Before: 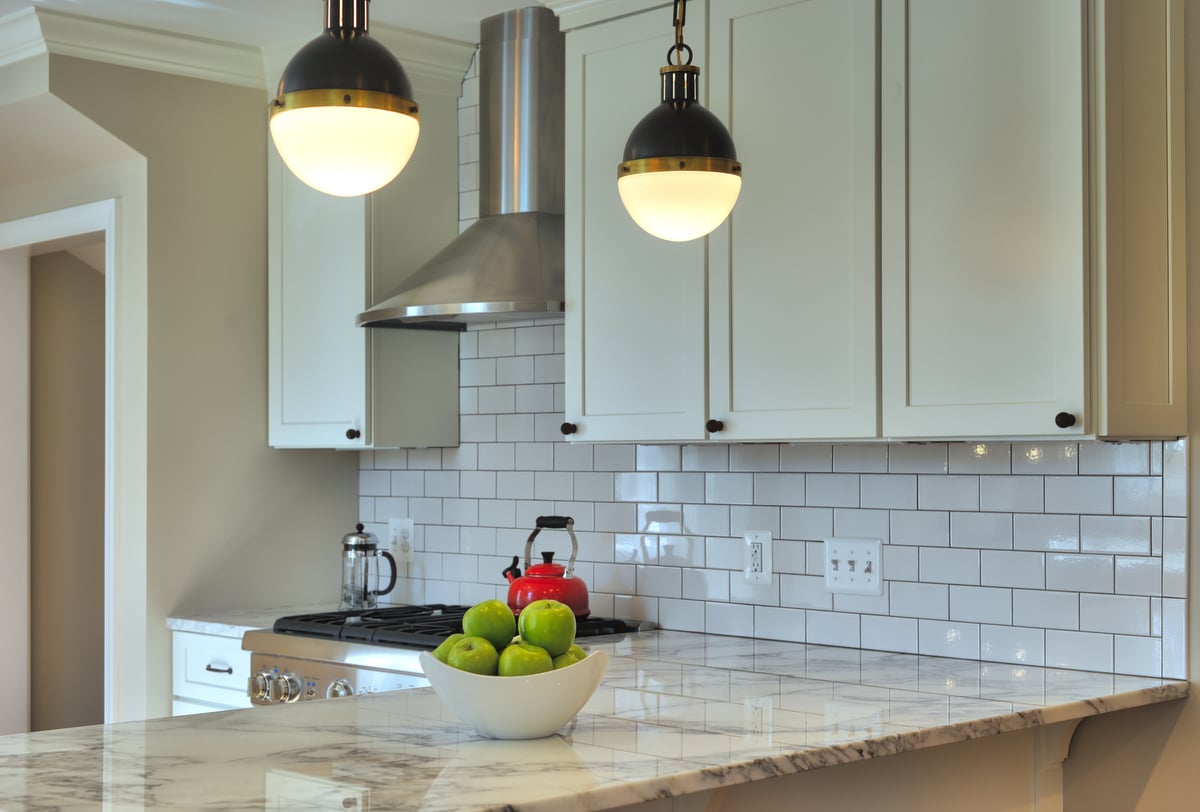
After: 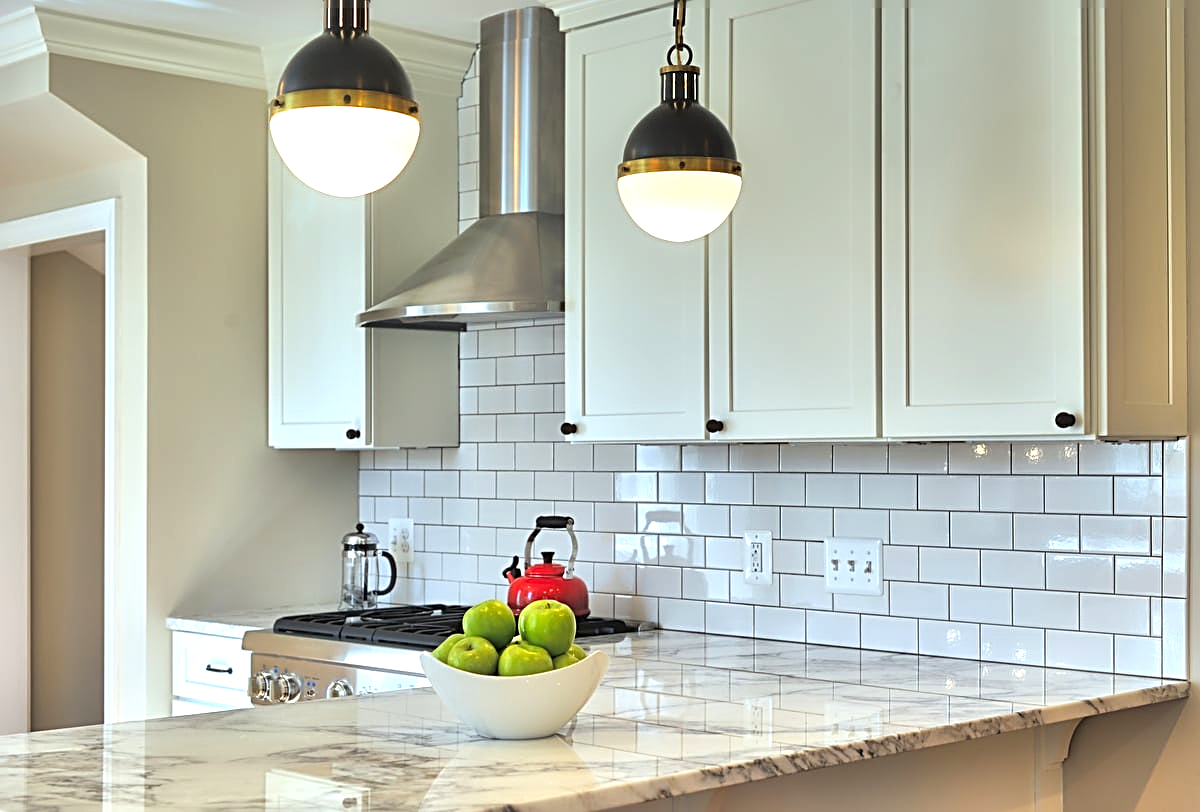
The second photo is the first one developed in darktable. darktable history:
sharpen: radius 2.837, amount 0.719
exposure: exposure 0.637 EV, compensate highlight preservation false
